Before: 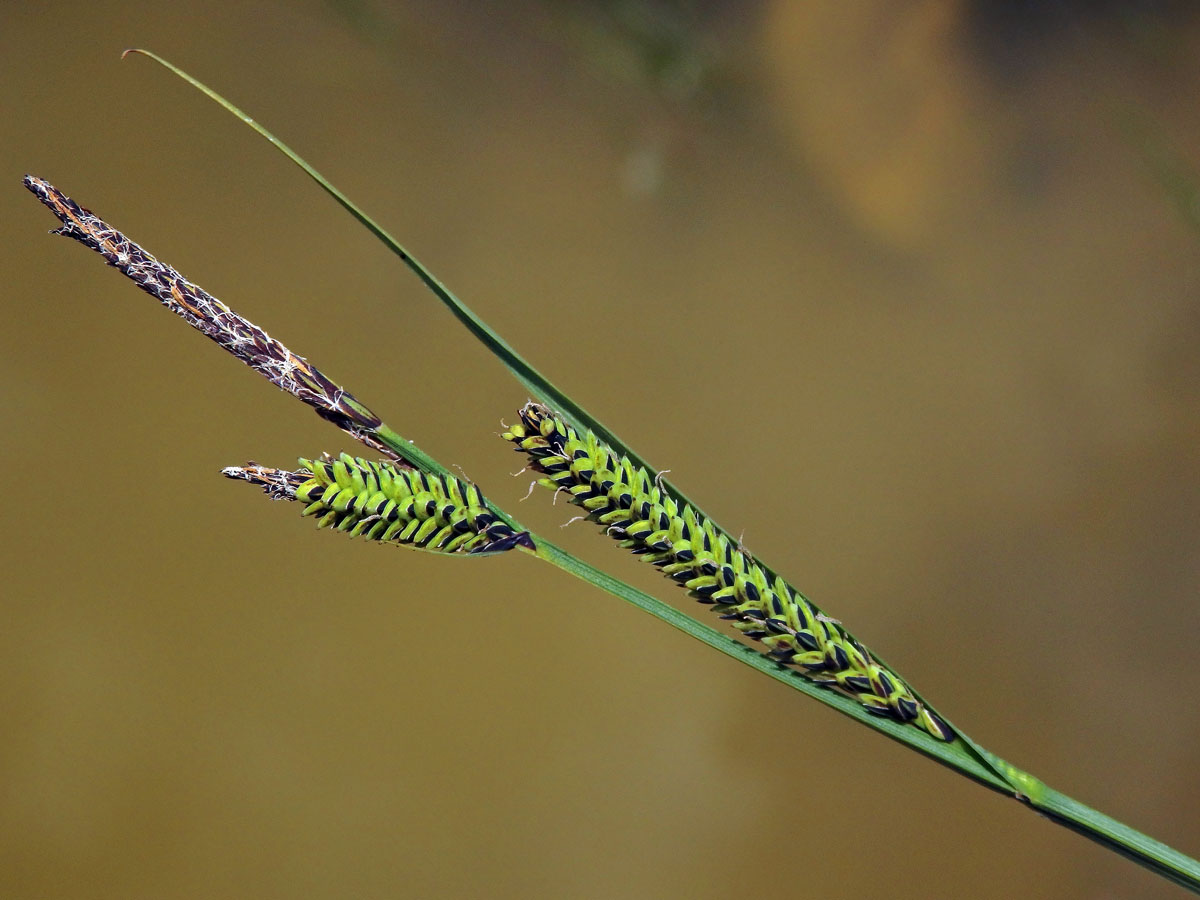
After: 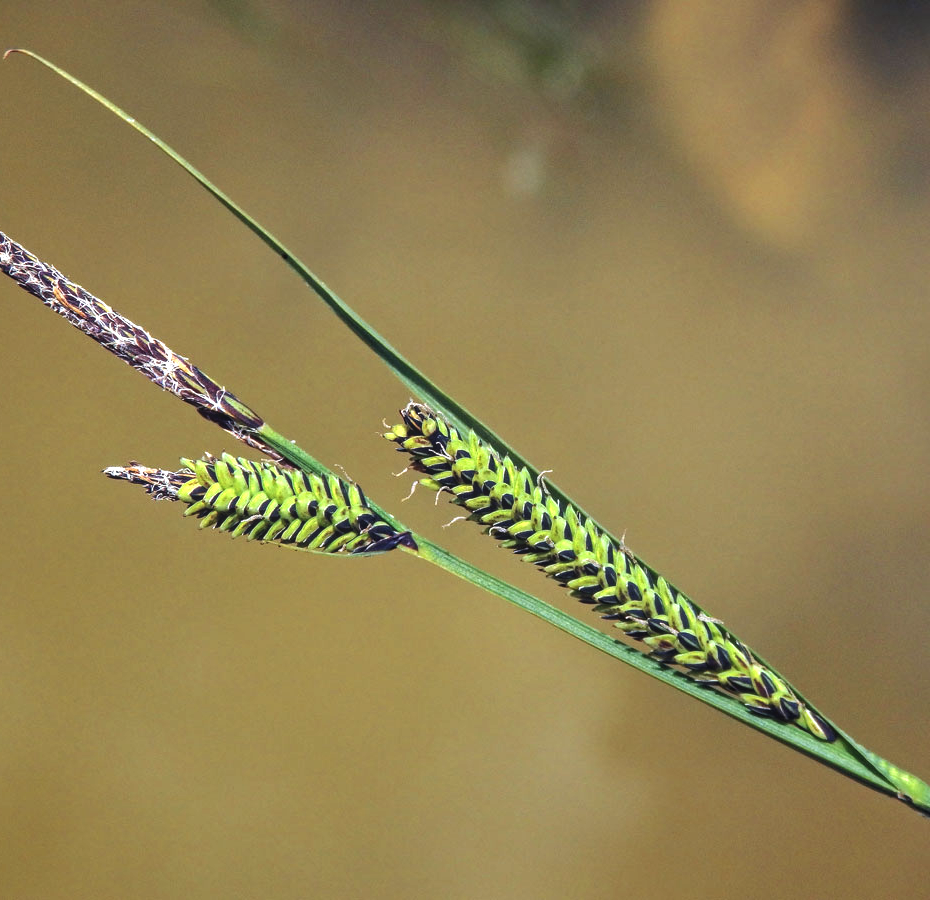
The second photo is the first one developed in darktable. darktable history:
exposure: black level correction -0.005, exposure 0.622 EV, compensate exposure bias true, compensate highlight preservation false
local contrast: on, module defaults
crop: left 9.88%, right 12.578%
contrast brightness saturation: saturation -0.059
